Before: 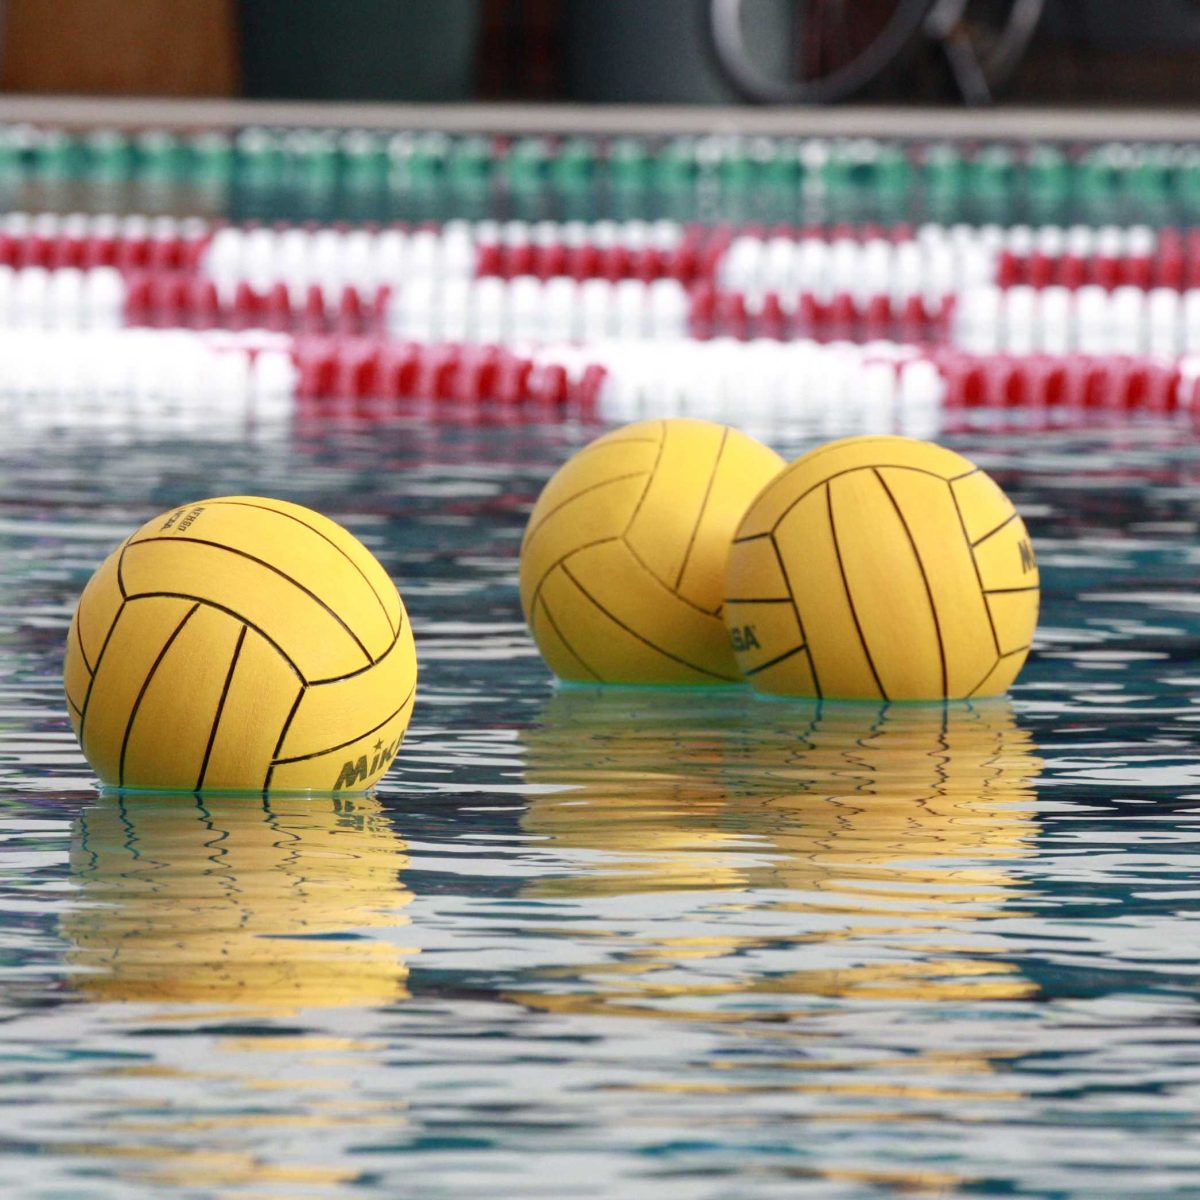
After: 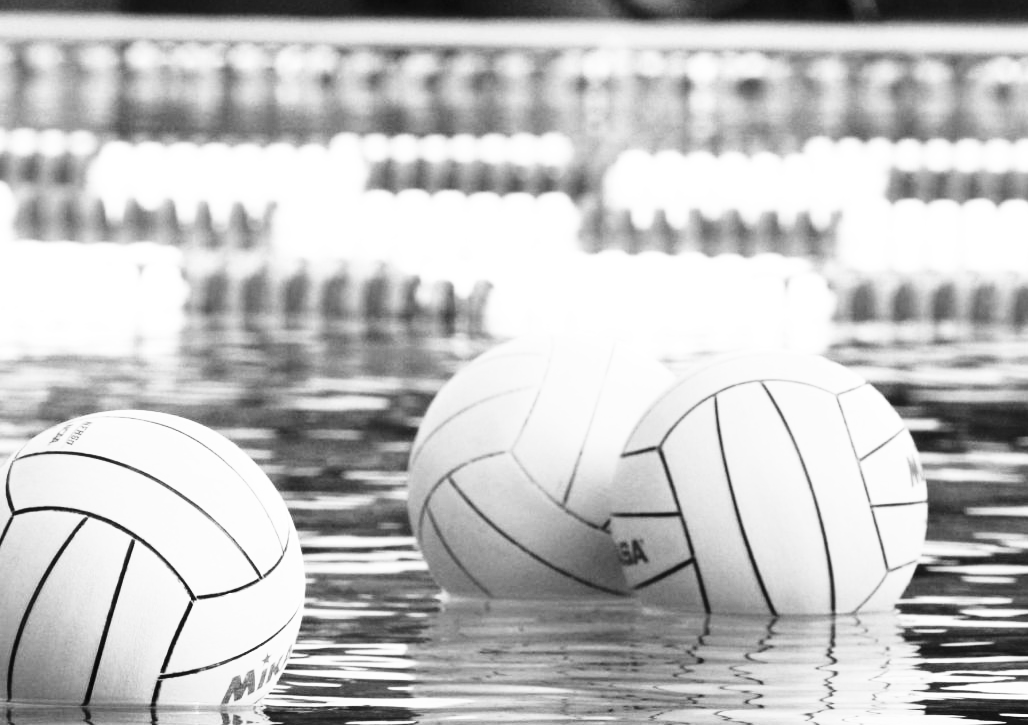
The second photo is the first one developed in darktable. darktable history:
tone equalizer: -8 EV -0.417 EV, -7 EV -0.389 EV, -6 EV -0.333 EV, -5 EV -0.222 EV, -3 EV 0.222 EV, -2 EV 0.333 EV, -1 EV 0.389 EV, +0 EV 0.417 EV, edges refinement/feathering 500, mask exposure compensation -1.57 EV, preserve details no
crop and rotate: left 9.345%, top 7.22%, right 4.982%, bottom 32.331%
base curve: curves: ch0 [(0, 0) (0.026, 0.03) (0.109, 0.232) (0.351, 0.748) (0.669, 0.968) (1, 1)], preserve colors none
monochrome: a 16.01, b -2.65, highlights 0.52
